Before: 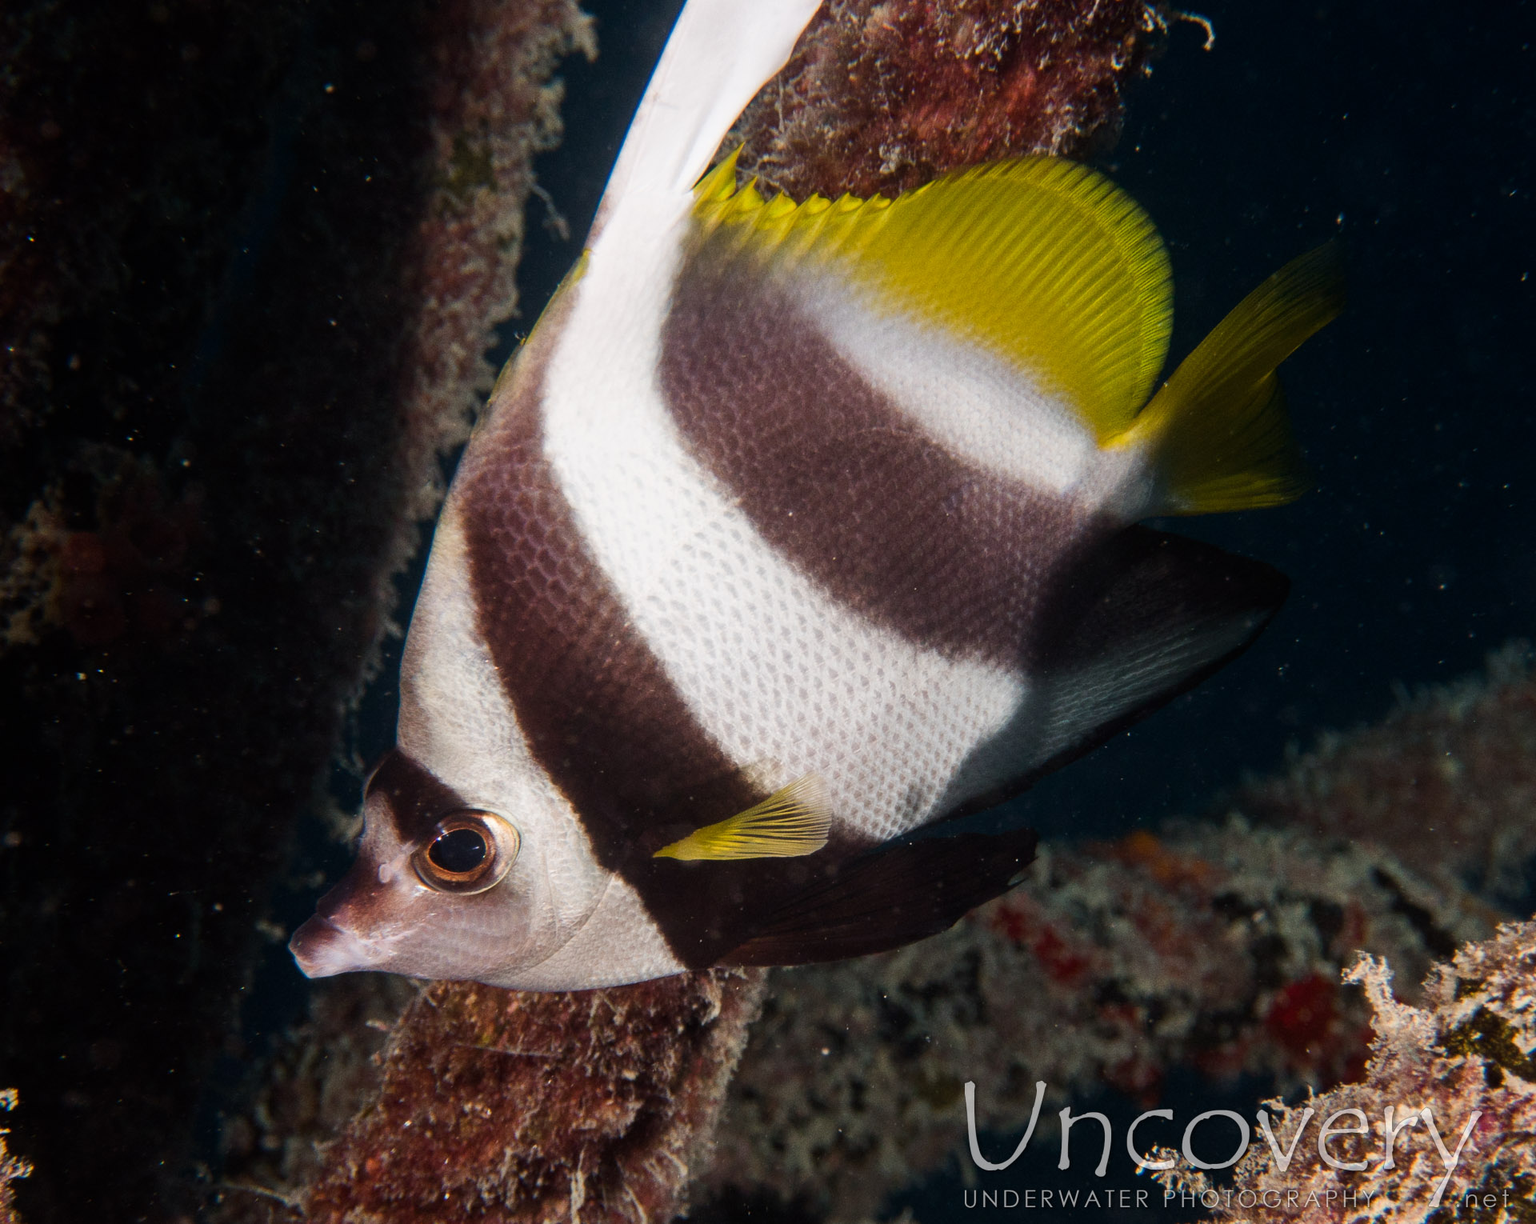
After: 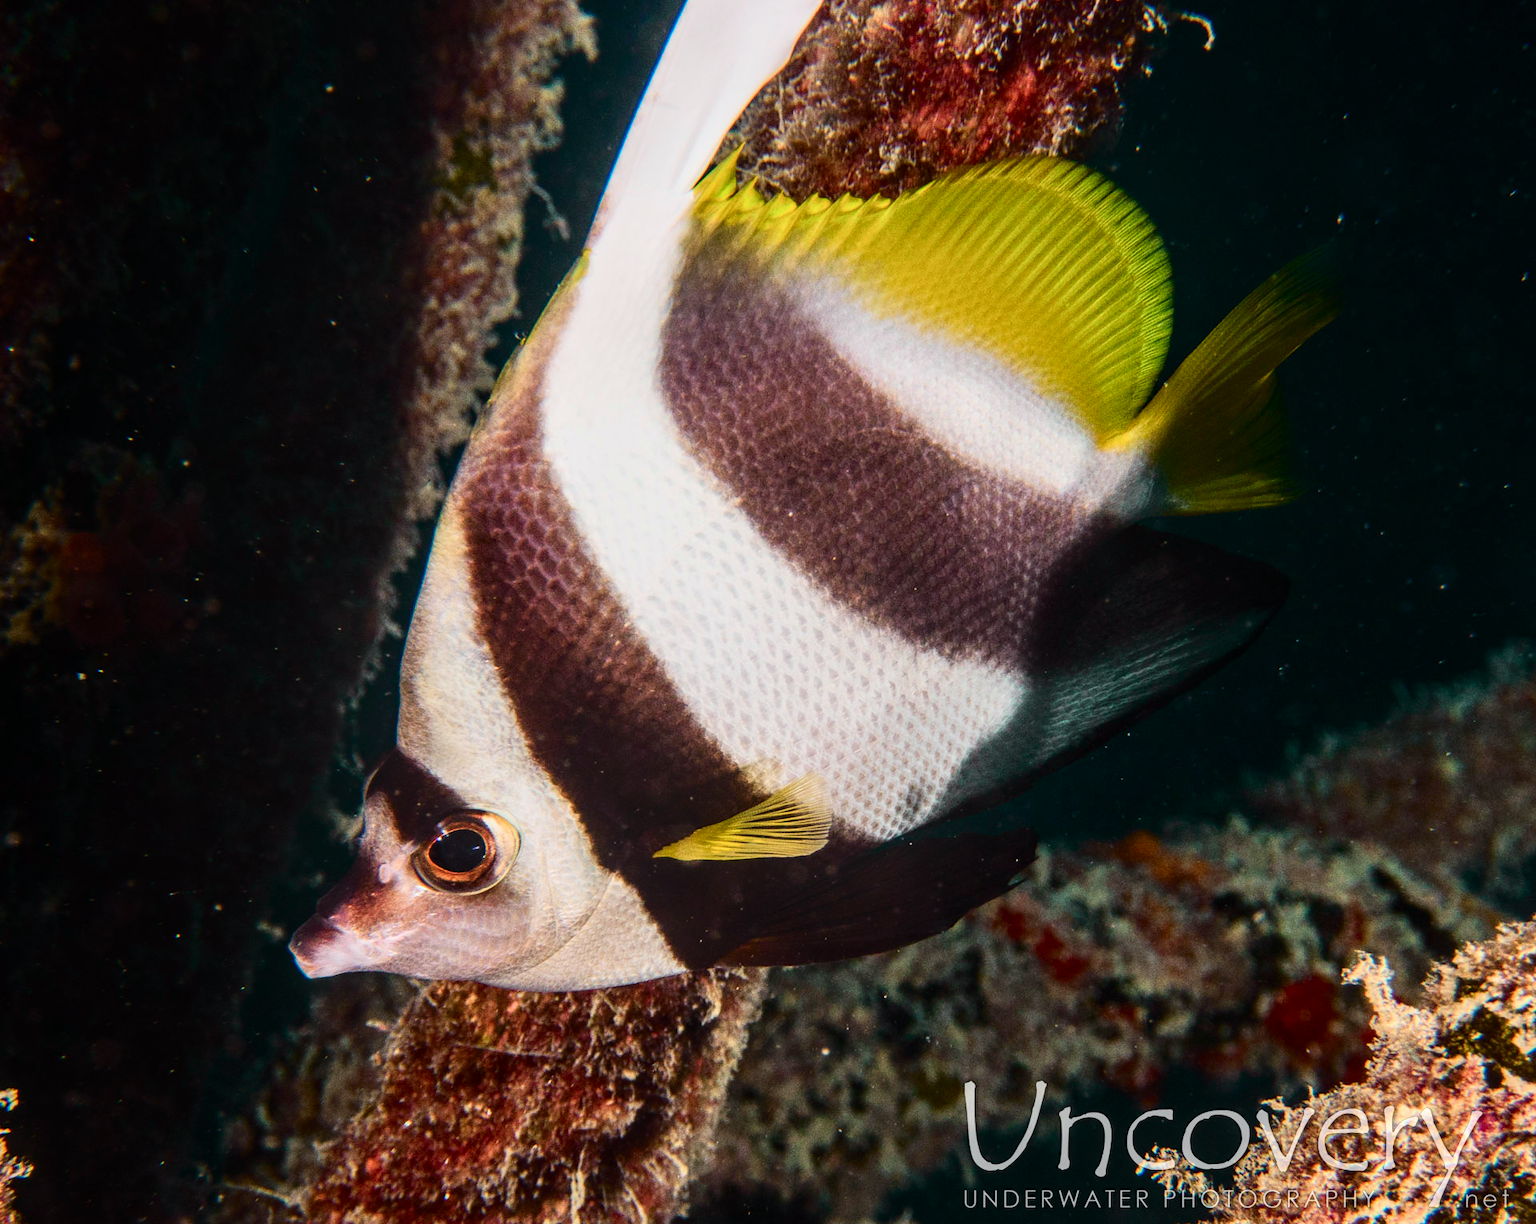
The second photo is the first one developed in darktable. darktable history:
tone curve: curves: ch0 [(0, 0.003) (0.044, 0.032) (0.12, 0.089) (0.19, 0.175) (0.271, 0.294) (0.457, 0.546) (0.588, 0.71) (0.701, 0.815) (0.86, 0.922) (1, 0.982)]; ch1 [(0, 0) (0.247, 0.215) (0.433, 0.382) (0.466, 0.426) (0.493, 0.481) (0.501, 0.5) (0.517, 0.524) (0.557, 0.582) (0.598, 0.651) (0.671, 0.735) (0.796, 0.85) (1, 1)]; ch2 [(0, 0) (0.249, 0.216) (0.357, 0.317) (0.448, 0.432) (0.478, 0.492) (0.498, 0.499) (0.517, 0.53) (0.537, 0.57) (0.569, 0.623) (0.61, 0.663) (0.706, 0.75) (0.808, 0.809) (0.991, 0.968)], color space Lab, independent channels, preserve colors none
local contrast: highlights 55%, shadows 52%, detail 130%, midtone range 0.446
